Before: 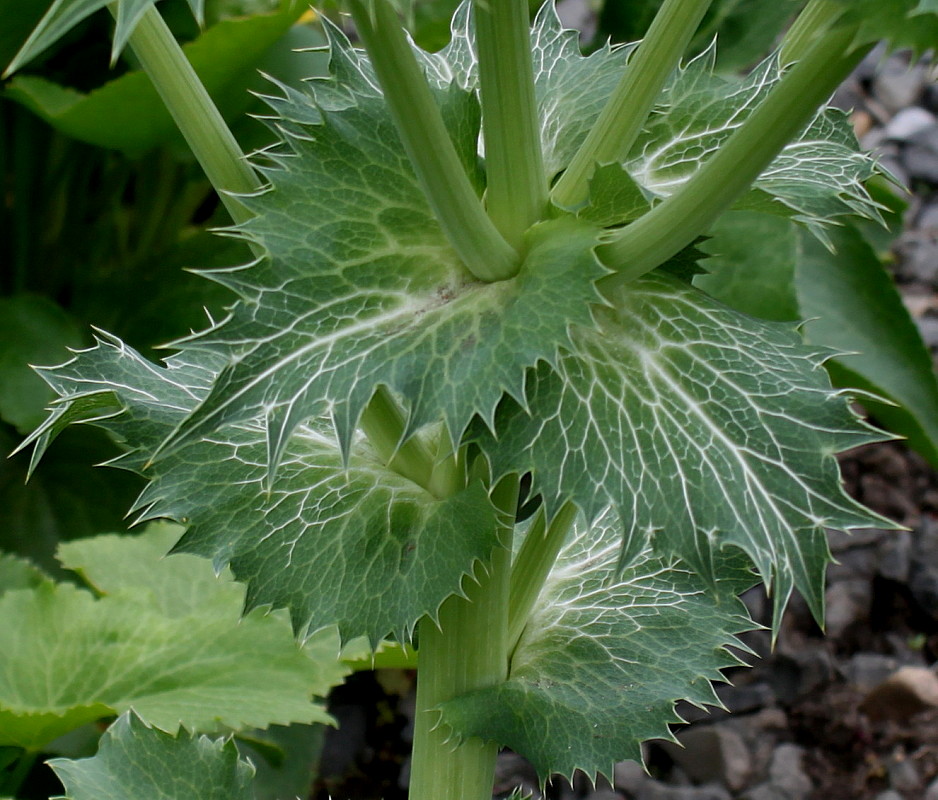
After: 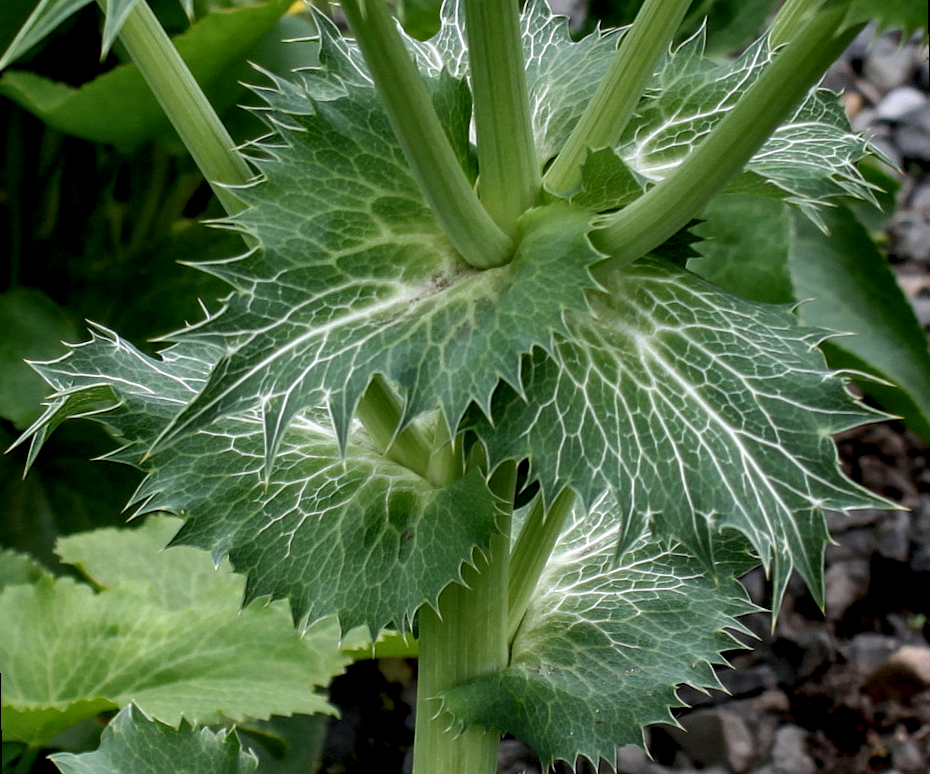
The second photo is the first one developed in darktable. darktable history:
rotate and perspective: rotation -1°, crop left 0.011, crop right 0.989, crop top 0.025, crop bottom 0.975
local contrast: highlights 59%, detail 145%
